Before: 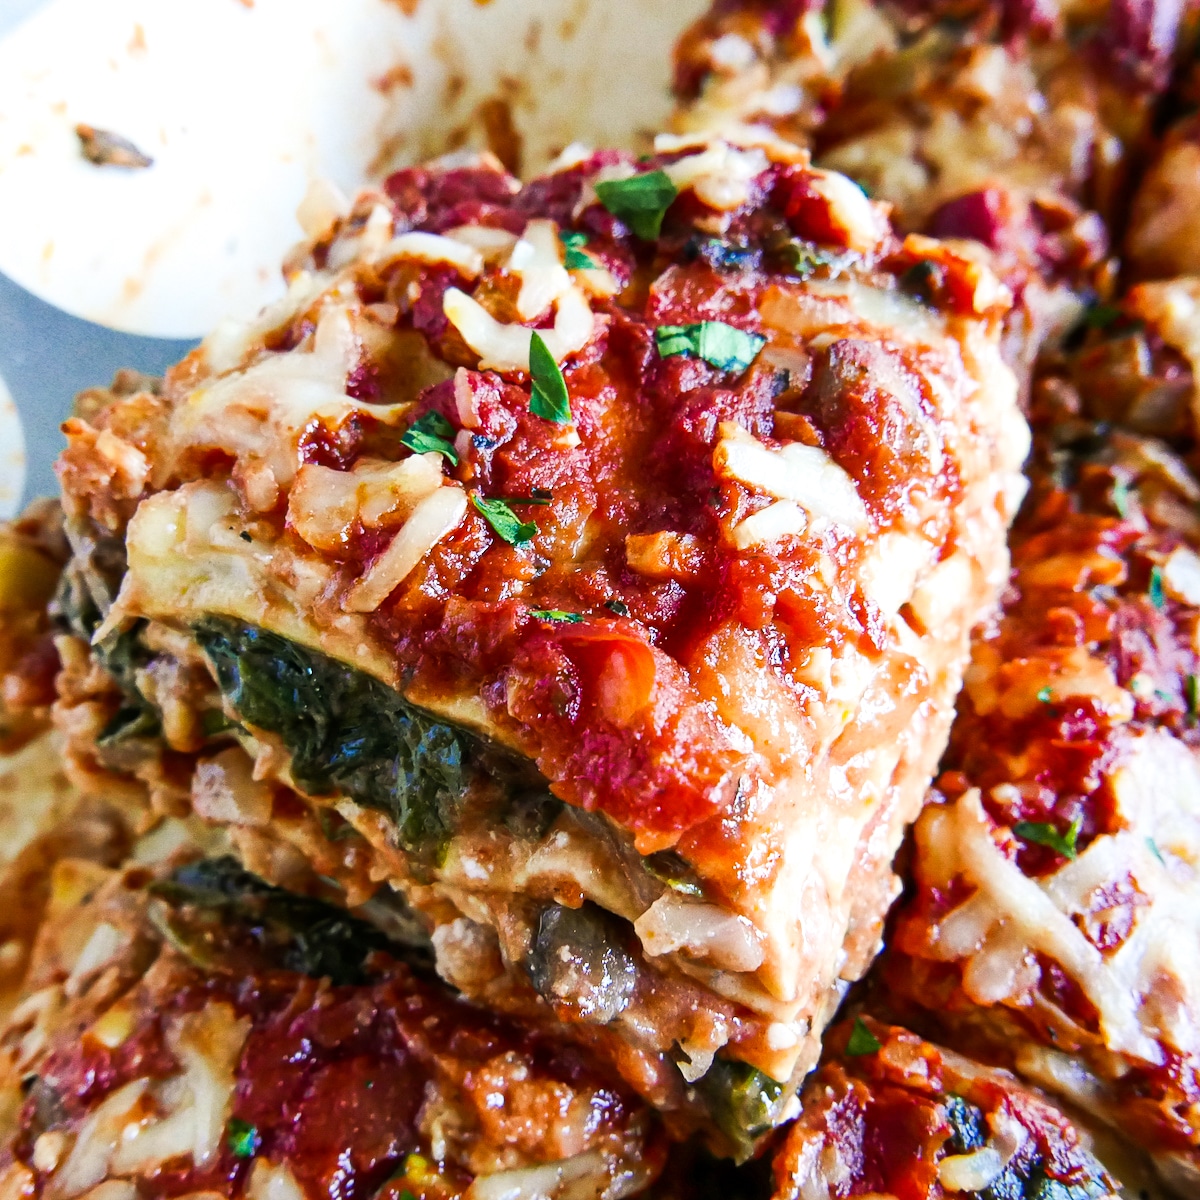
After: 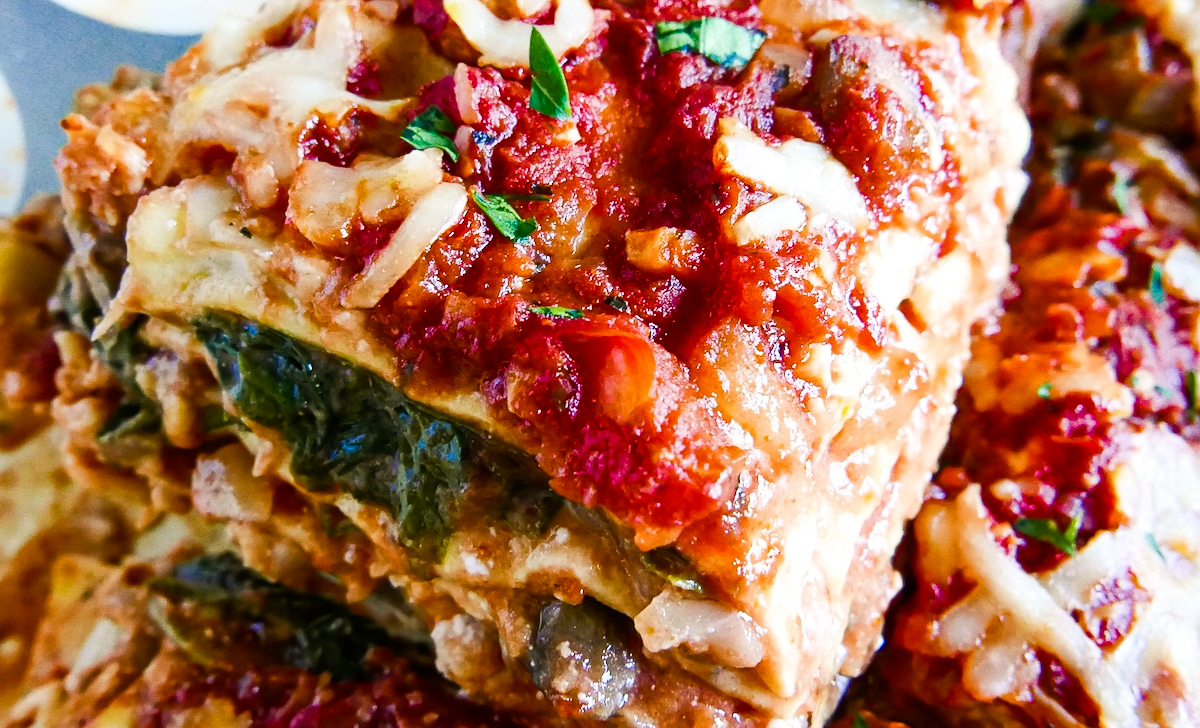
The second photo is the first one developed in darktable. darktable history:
color balance rgb: perceptual saturation grading › global saturation 20%, perceptual saturation grading › highlights -25%, perceptual saturation grading › shadows 25%
crop and rotate: top 25.357%, bottom 13.942%
